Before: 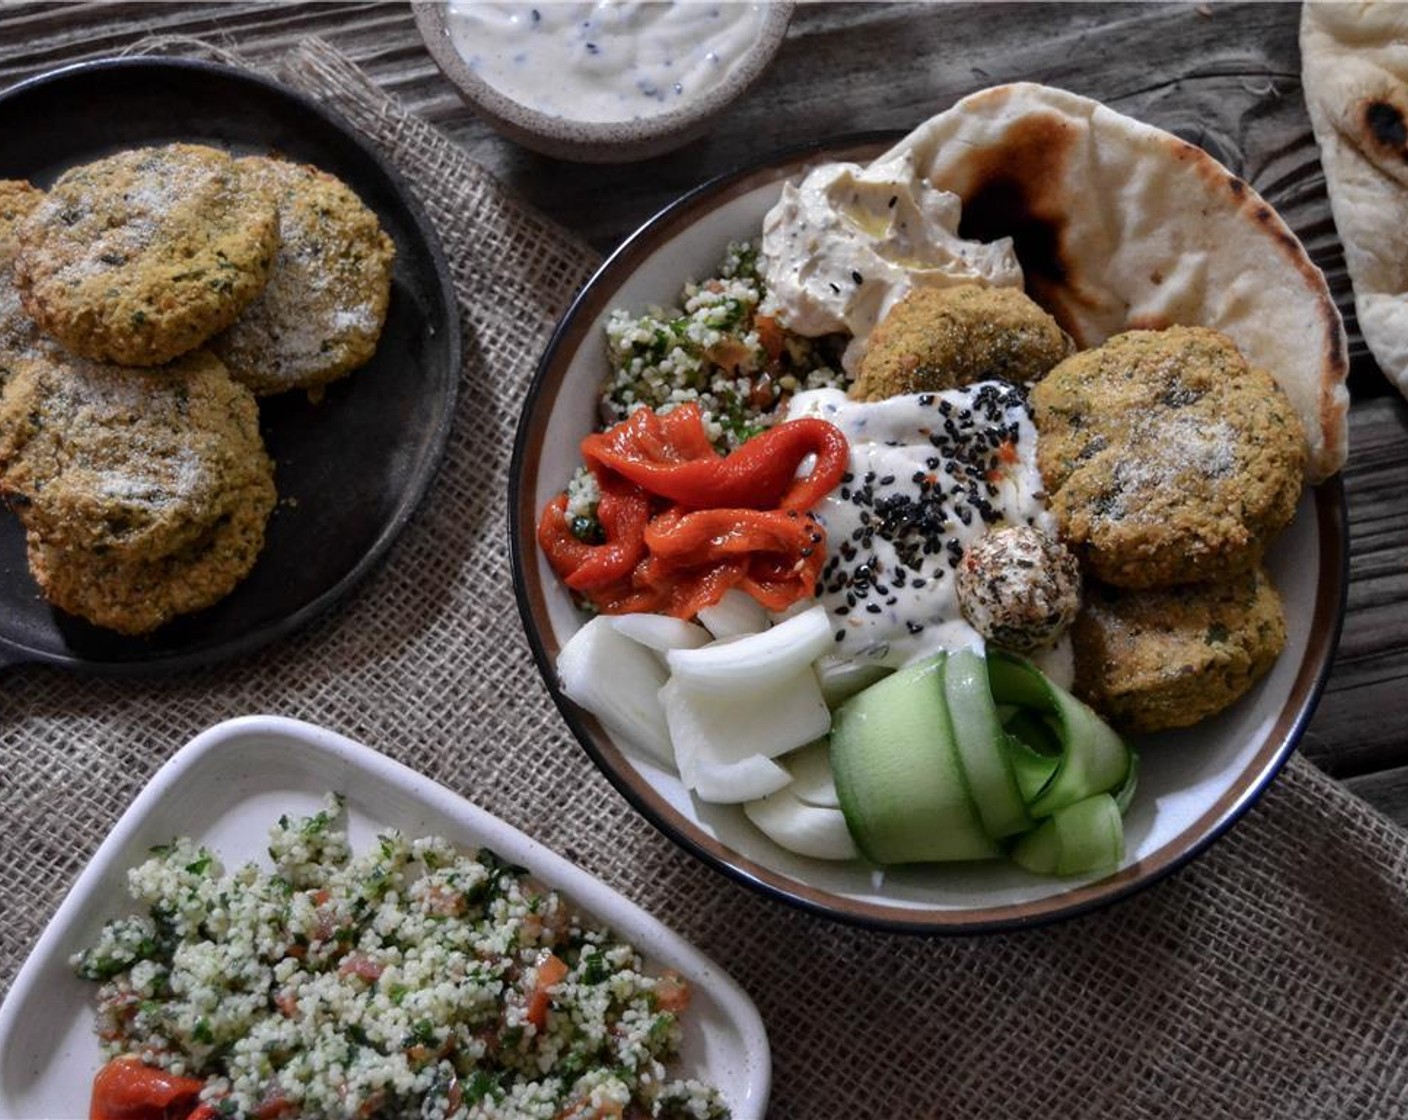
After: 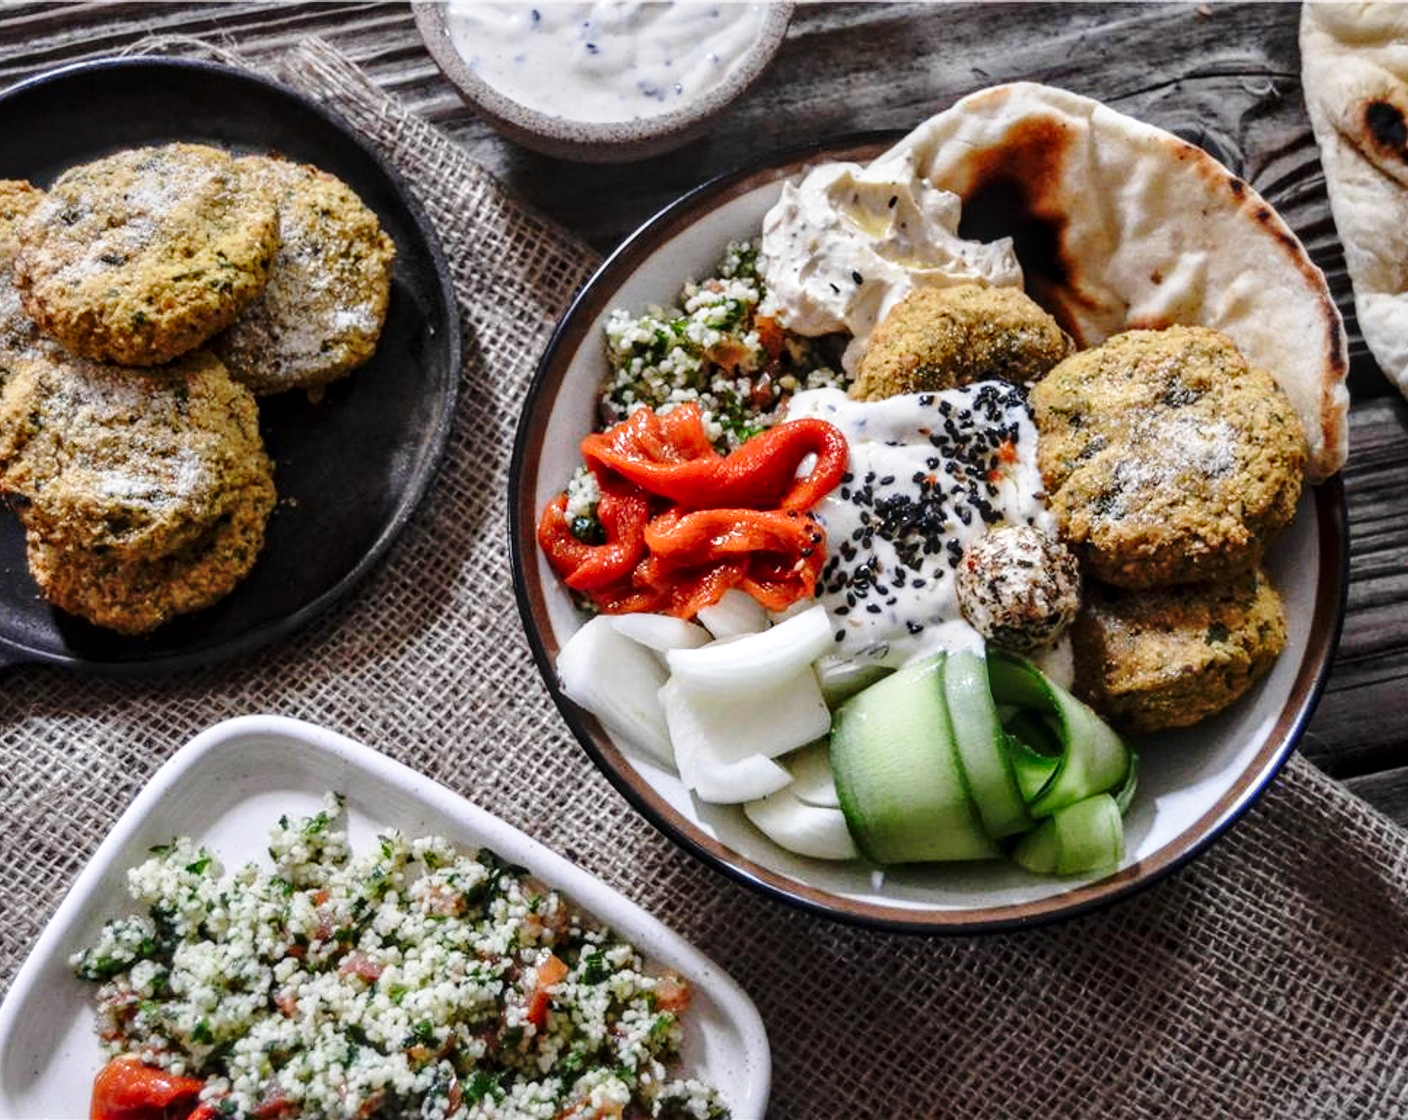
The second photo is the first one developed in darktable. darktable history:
local contrast: on, module defaults
base curve: curves: ch0 [(0, 0) (0.028, 0.03) (0.121, 0.232) (0.46, 0.748) (0.859, 0.968) (1, 1)], preserve colors none
